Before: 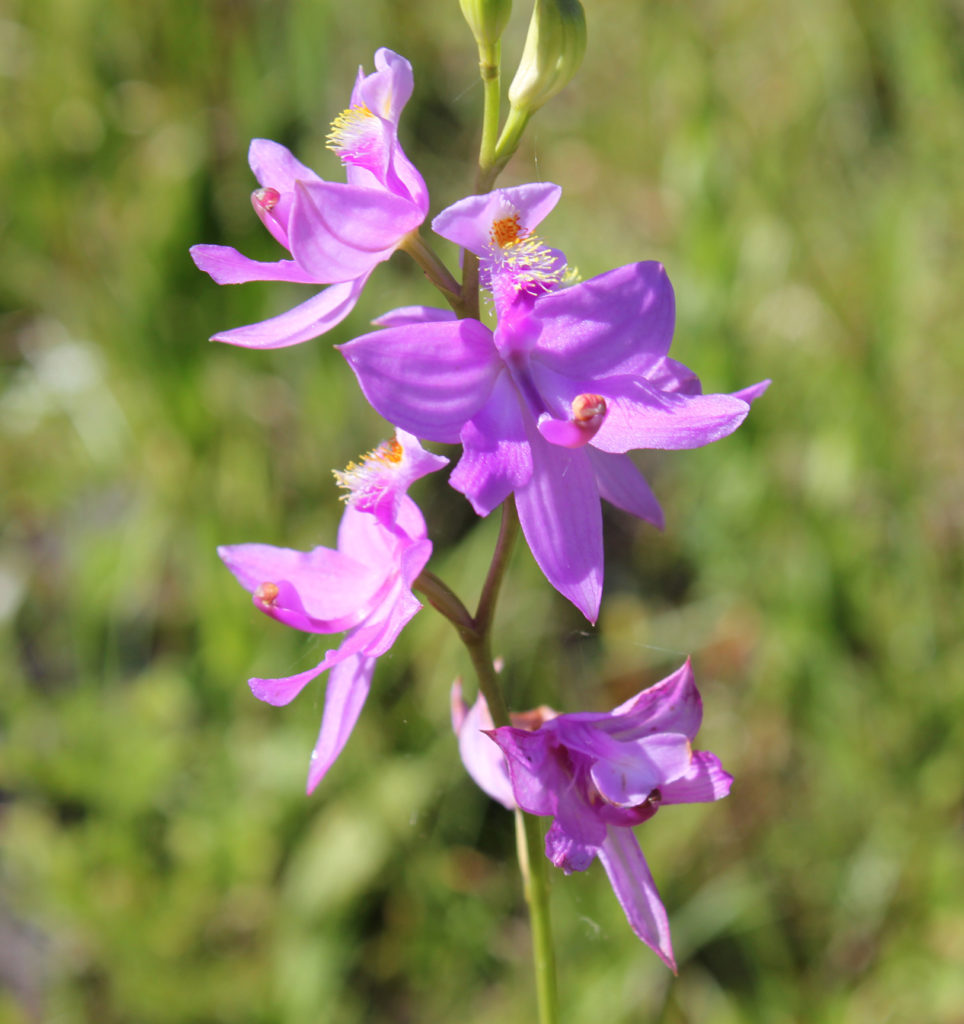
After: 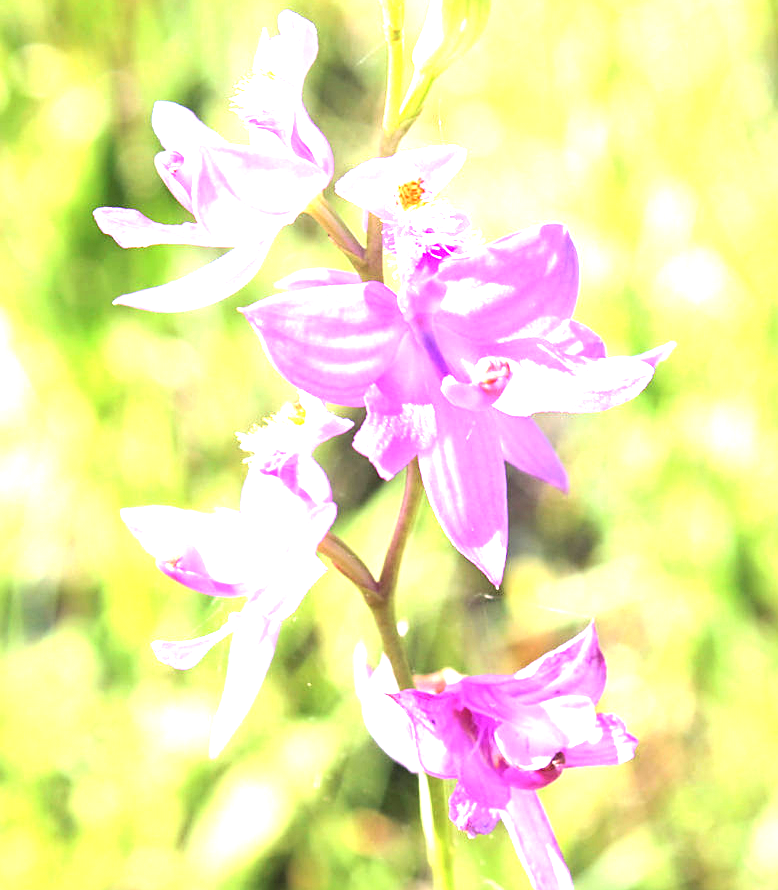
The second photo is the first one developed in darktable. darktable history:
crop: left 9.987%, top 3.635%, right 9.251%, bottom 9.436%
exposure: black level correction 0, exposure 2.364 EV, compensate exposure bias true, compensate highlight preservation false
sharpen: on, module defaults
